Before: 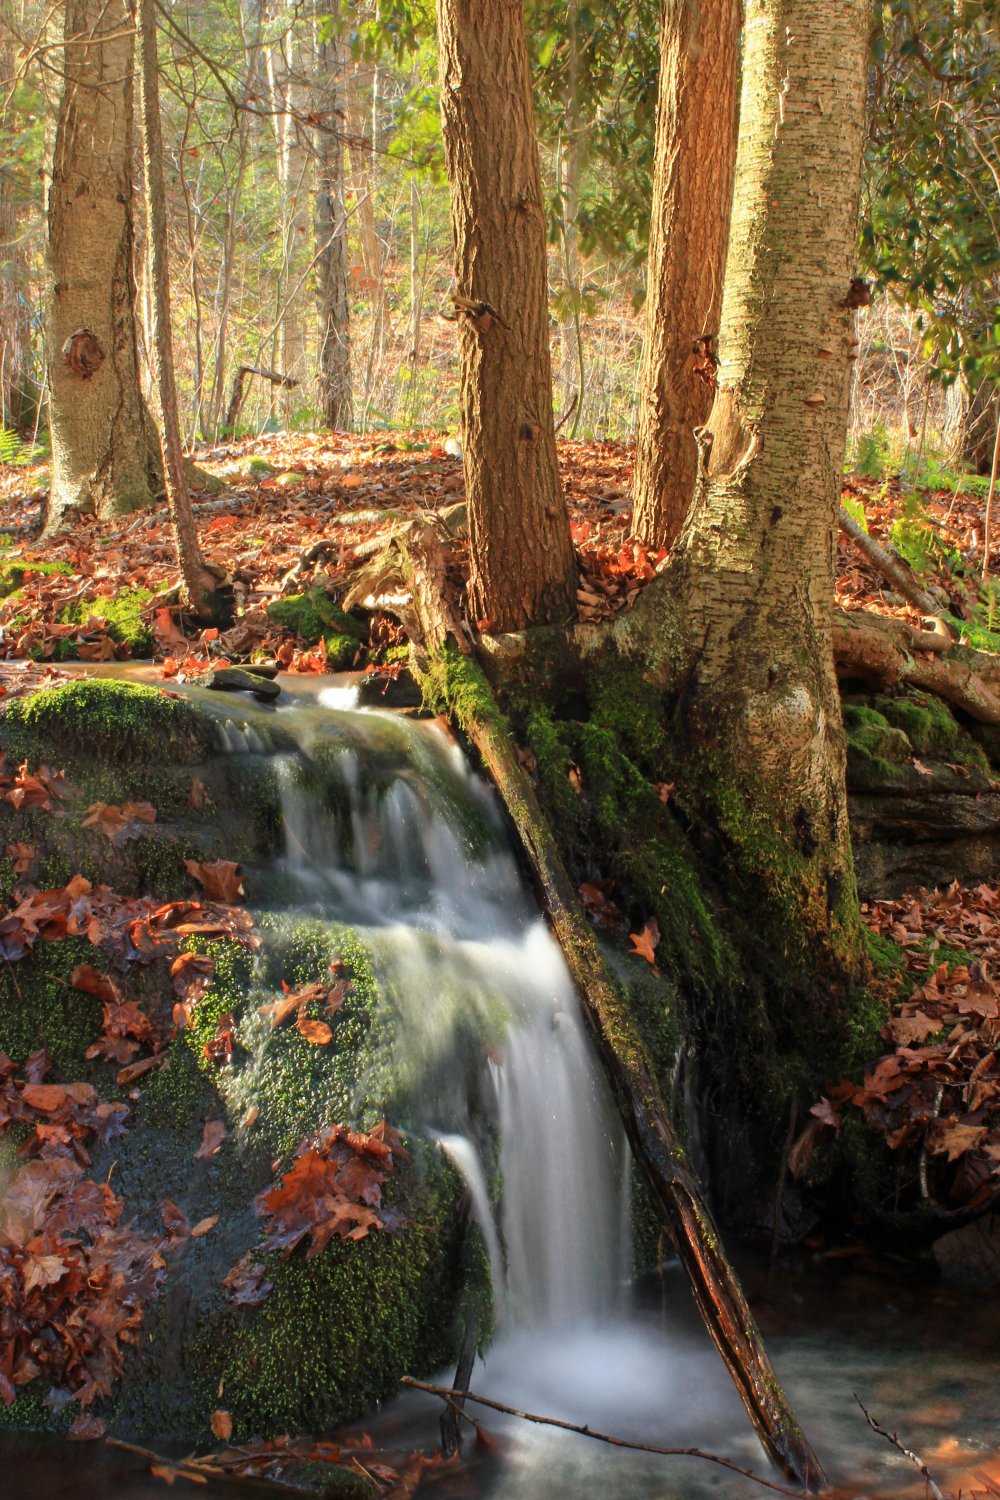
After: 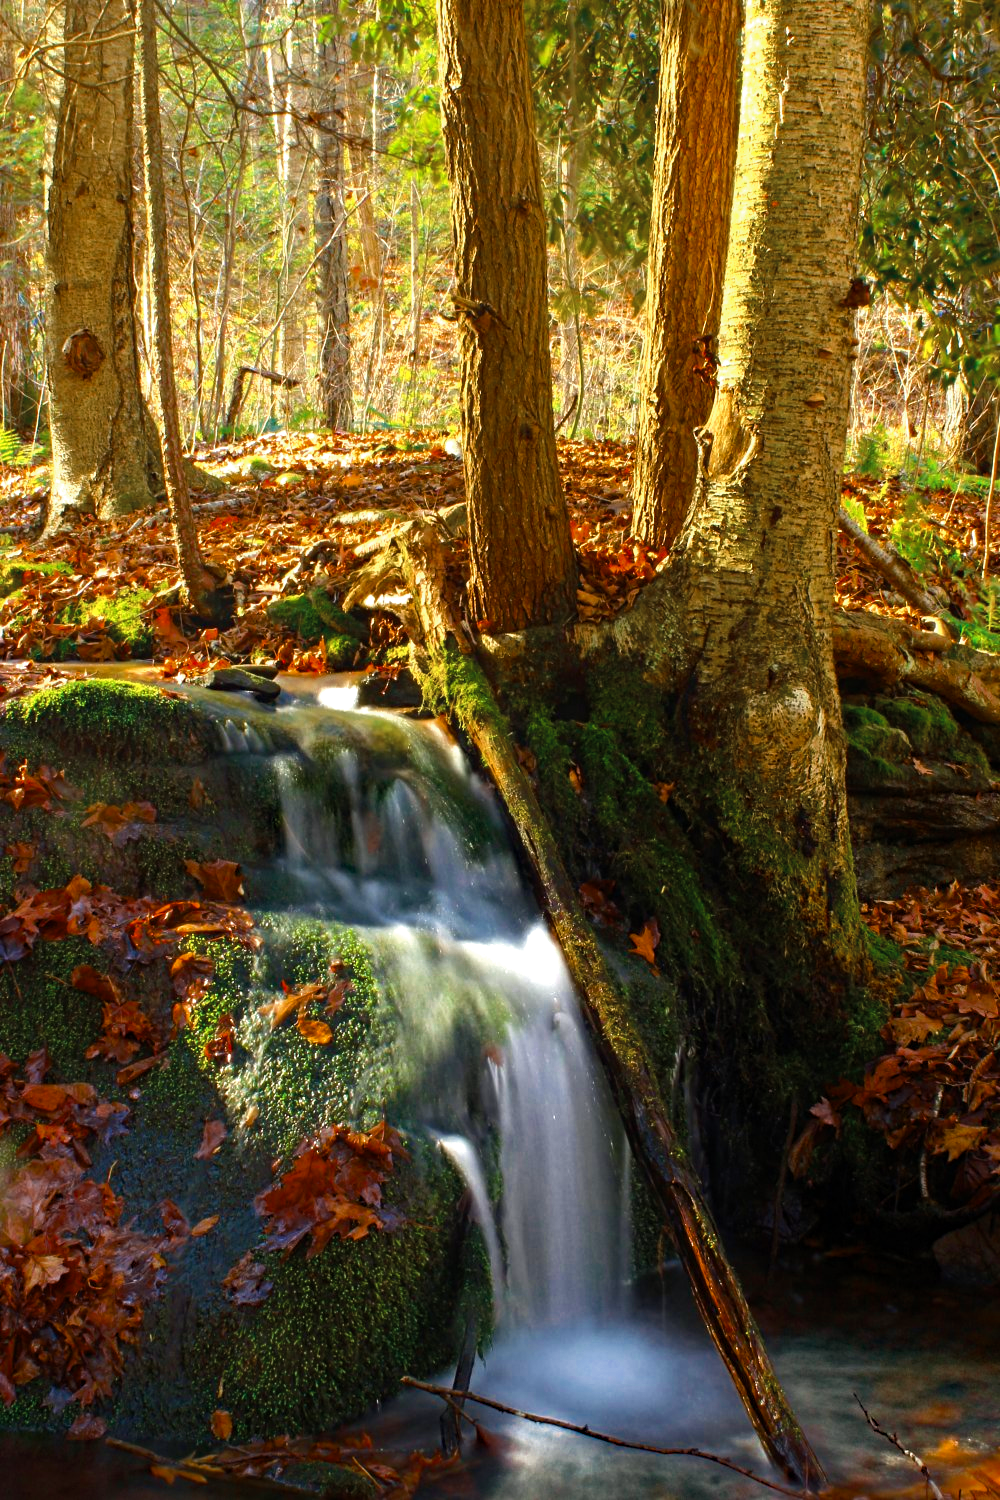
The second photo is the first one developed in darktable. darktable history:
contrast equalizer: y [[0.5, 0.5, 0.468, 0.5, 0.5, 0.5], [0.5 ×6], [0.5 ×6], [0 ×6], [0 ×6]]
white balance: emerald 1
haze removal: compatibility mode true, adaptive false
color balance rgb: linear chroma grading › global chroma 9%, perceptual saturation grading › global saturation 36%, perceptual saturation grading › shadows 35%, perceptual brilliance grading › global brilliance 15%, perceptual brilliance grading › shadows -35%, global vibrance 15%
velvia: on, module defaults
color zones: curves: ch0 [(0, 0.5) (0.125, 0.4) (0.25, 0.5) (0.375, 0.4) (0.5, 0.4) (0.625, 0.35) (0.75, 0.35) (0.875, 0.5)]; ch1 [(0, 0.35) (0.125, 0.45) (0.25, 0.35) (0.375, 0.35) (0.5, 0.35) (0.625, 0.35) (0.75, 0.45) (0.875, 0.35)]; ch2 [(0, 0.6) (0.125, 0.5) (0.25, 0.5) (0.375, 0.6) (0.5, 0.6) (0.625, 0.5) (0.75, 0.5) (0.875, 0.5)]
